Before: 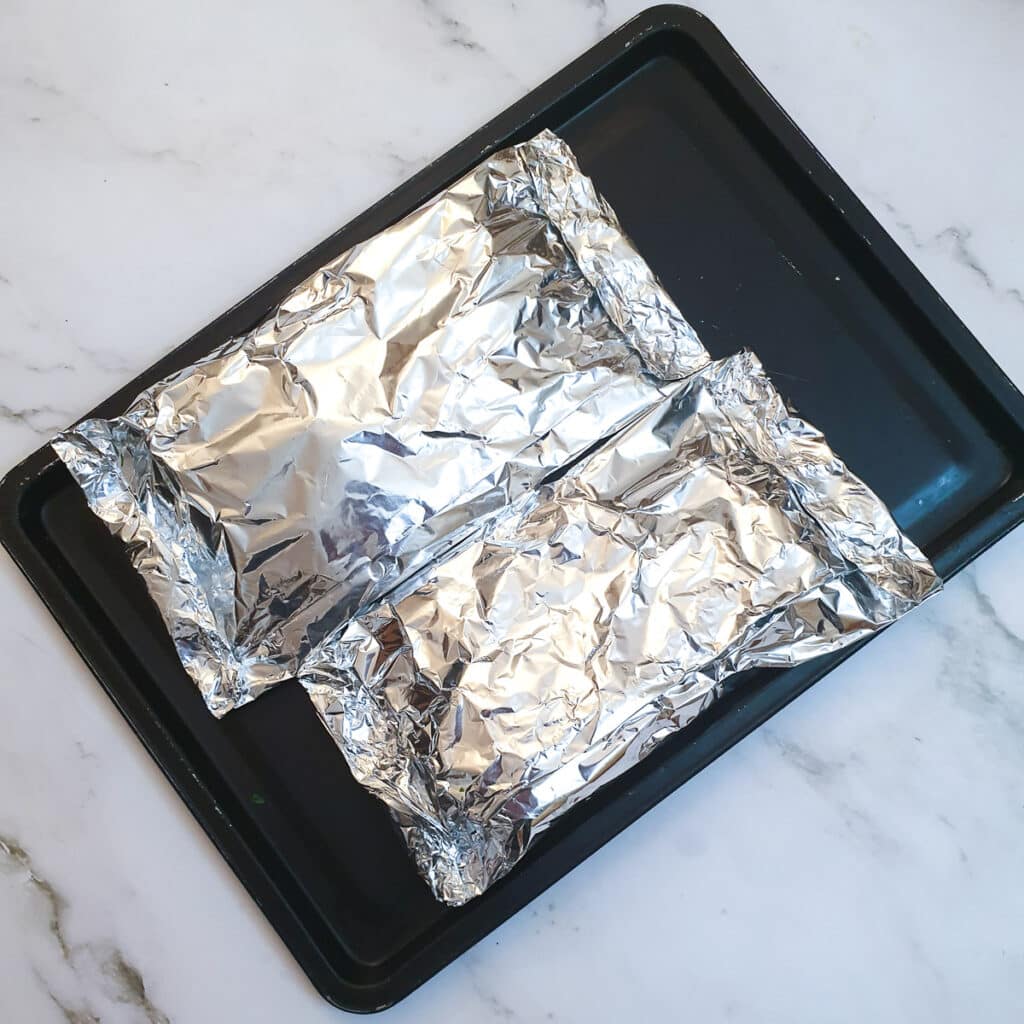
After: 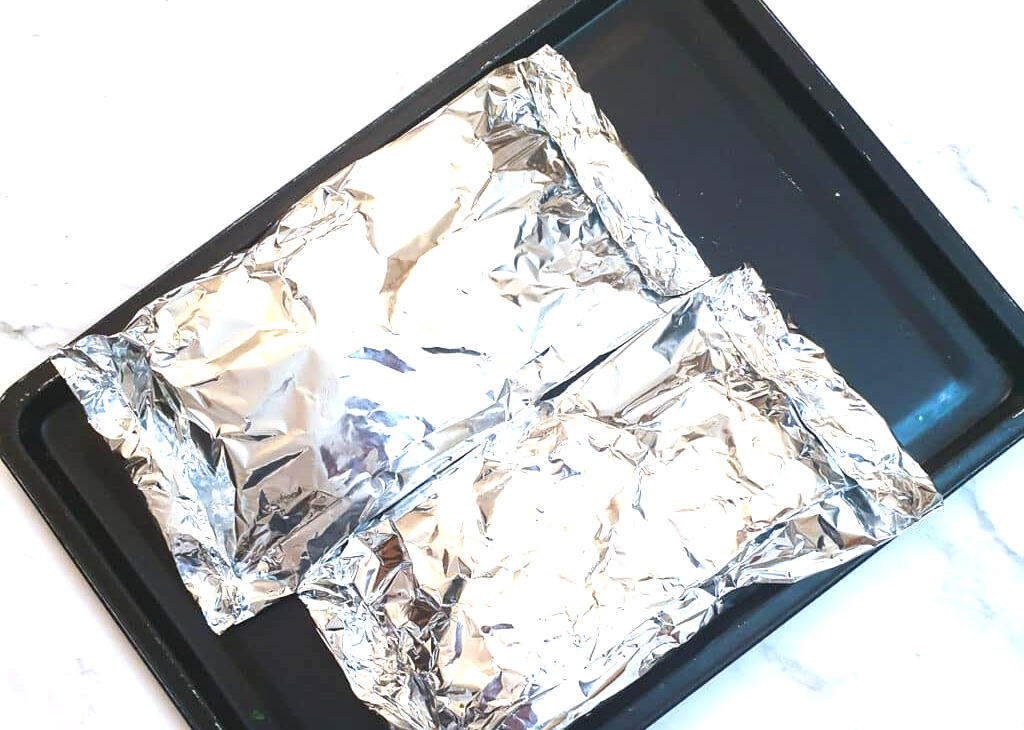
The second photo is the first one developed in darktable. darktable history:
crop and rotate: top 8.233%, bottom 20.384%
exposure: exposure 1 EV, compensate exposure bias true, compensate highlight preservation false
